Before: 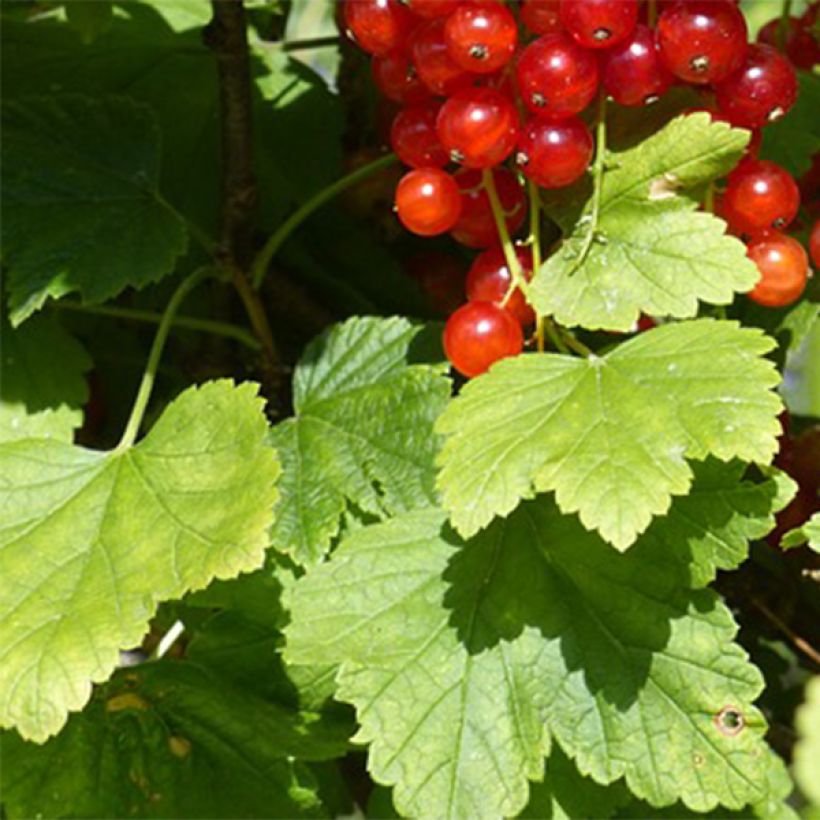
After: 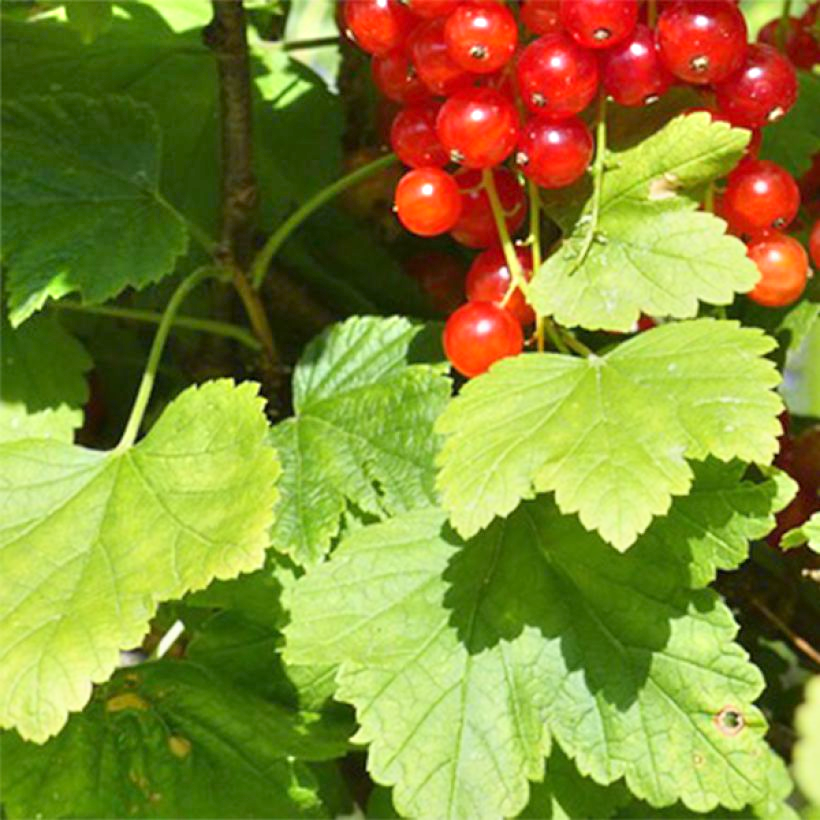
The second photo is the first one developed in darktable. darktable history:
tone equalizer: -8 EV 1.97 EV, -7 EV 1.98 EV, -6 EV 1.98 EV, -5 EV 1.98 EV, -4 EV 1.98 EV, -3 EV 1.48 EV, -2 EV 0.981 EV, -1 EV 0.487 EV, smoothing diameter 24.93%, edges refinement/feathering 7.56, preserve details guided filter
